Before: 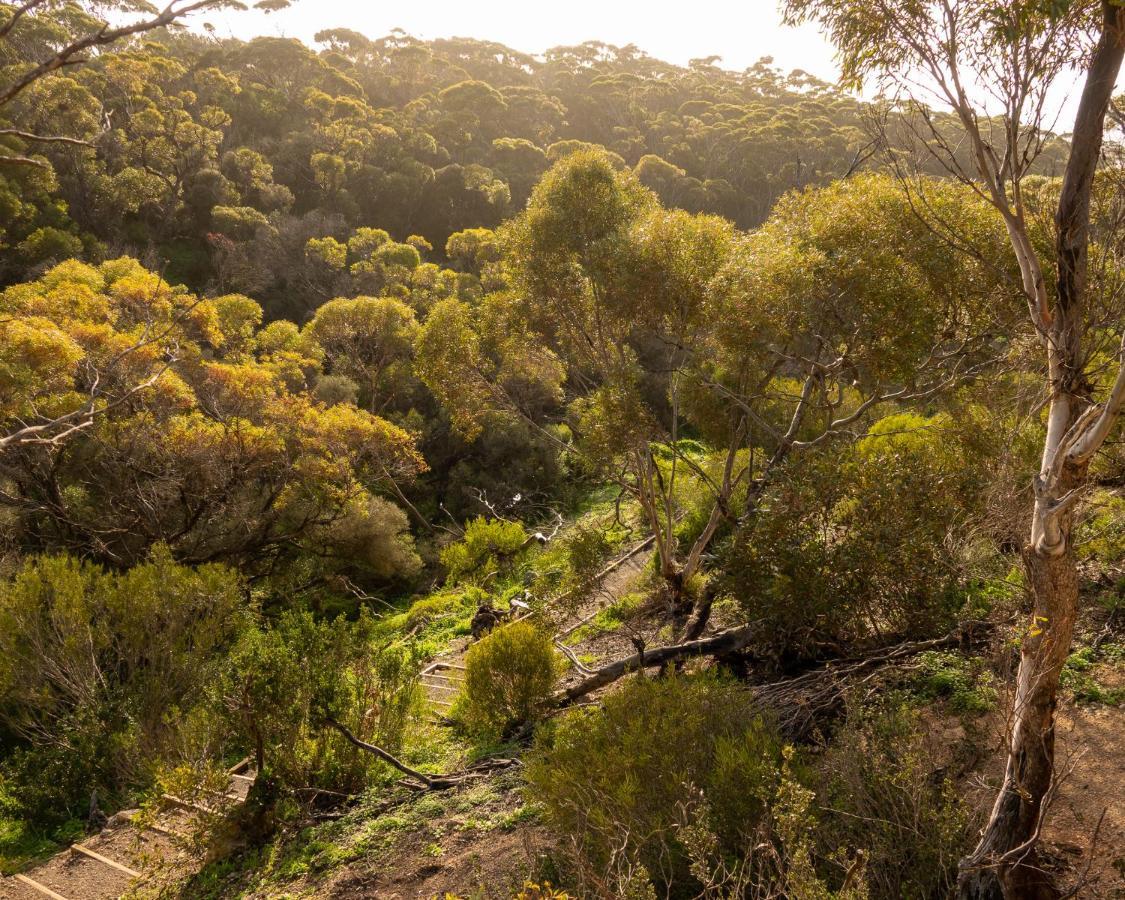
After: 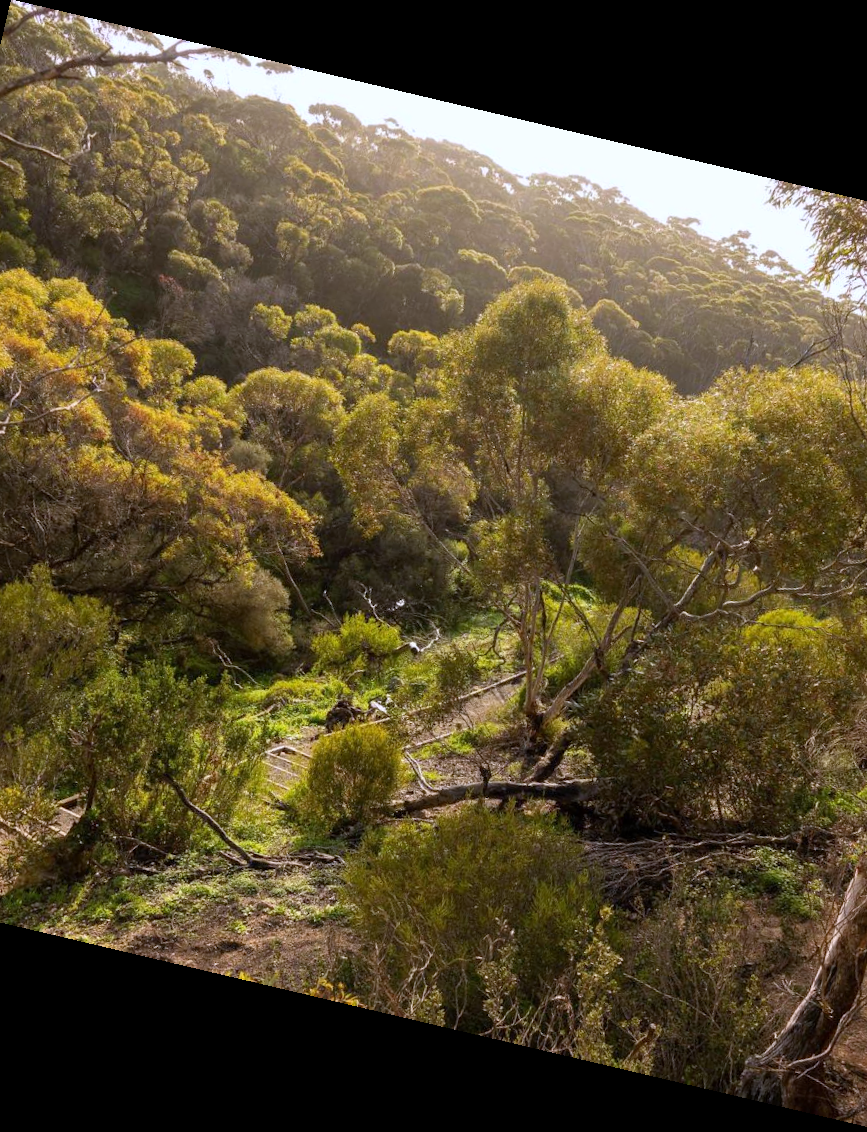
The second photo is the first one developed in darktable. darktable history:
rotate and perspective: rotation 13.27°, automatic cropping off
white balance: red 0.967, blue 1.119, emerald 0.756
crop and rotate: left 15.055%, right 18.278%
